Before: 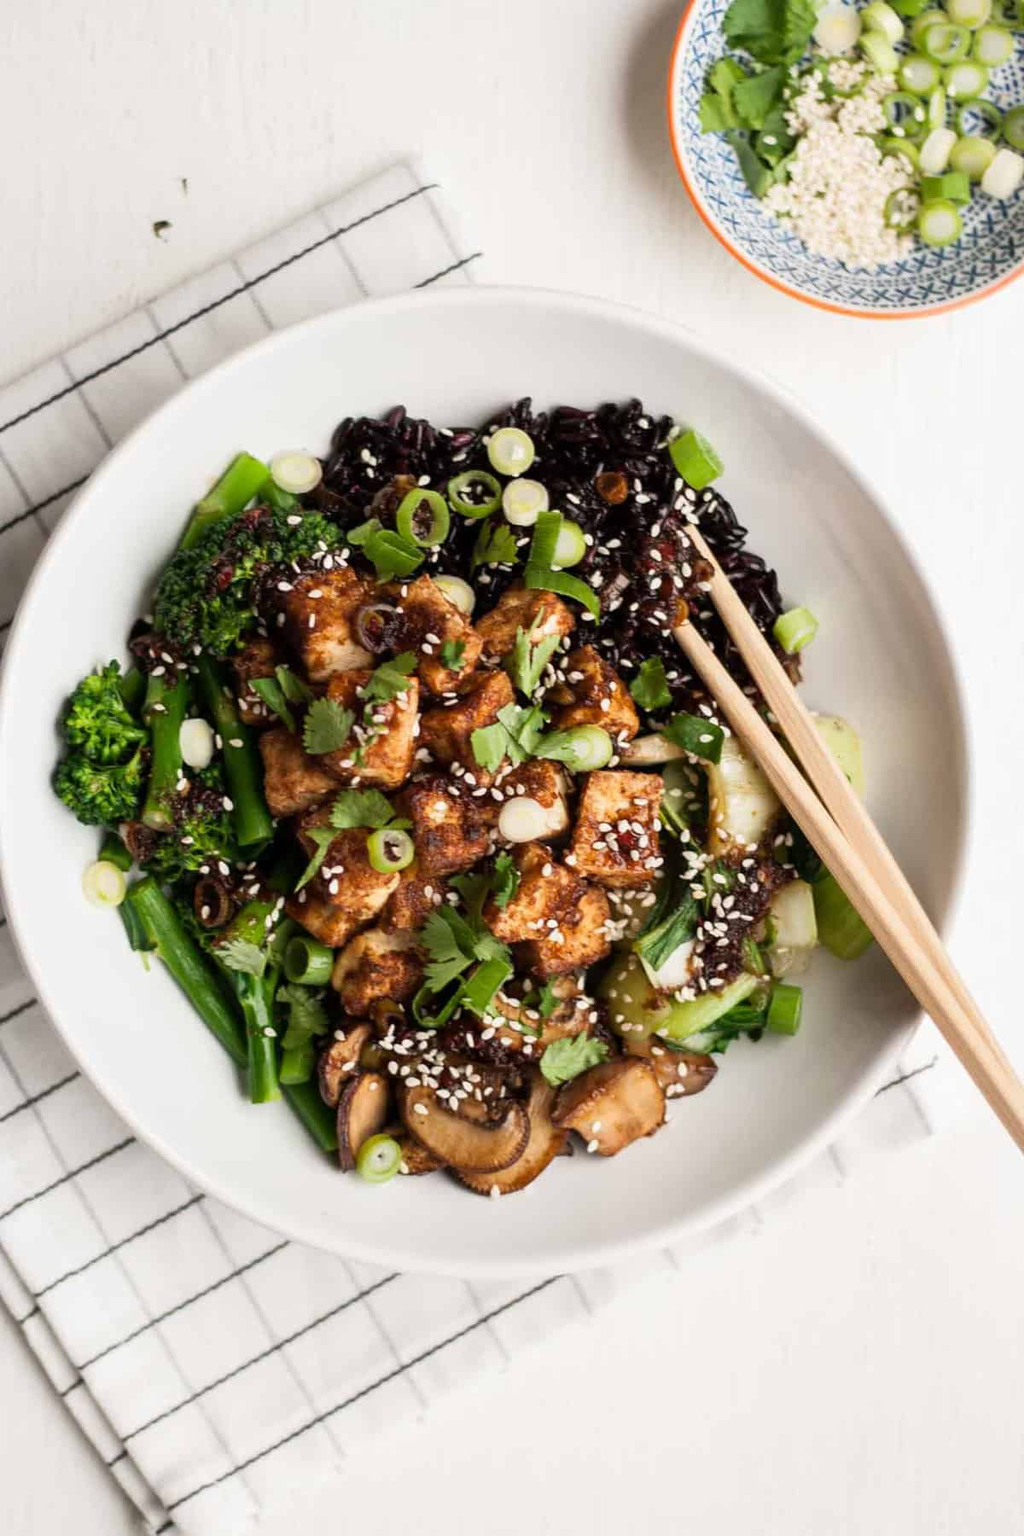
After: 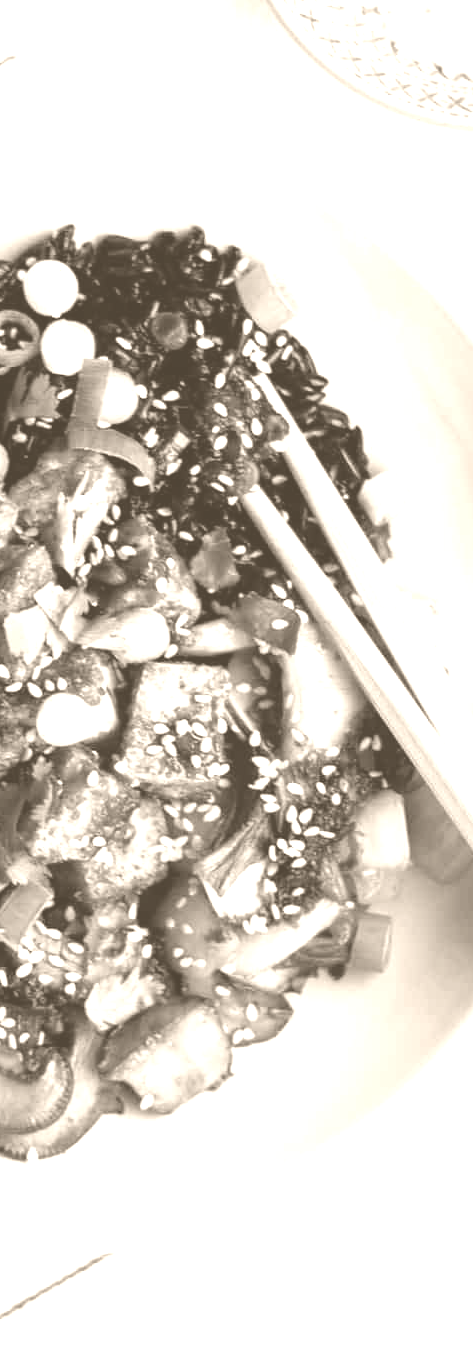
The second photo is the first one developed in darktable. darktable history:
crop: left 45.721%, top 13.393%, right 14.118%, bottom 10.01%
colorize: hue 34.49°, saturation 35.33%, source mix 100%, version 1
